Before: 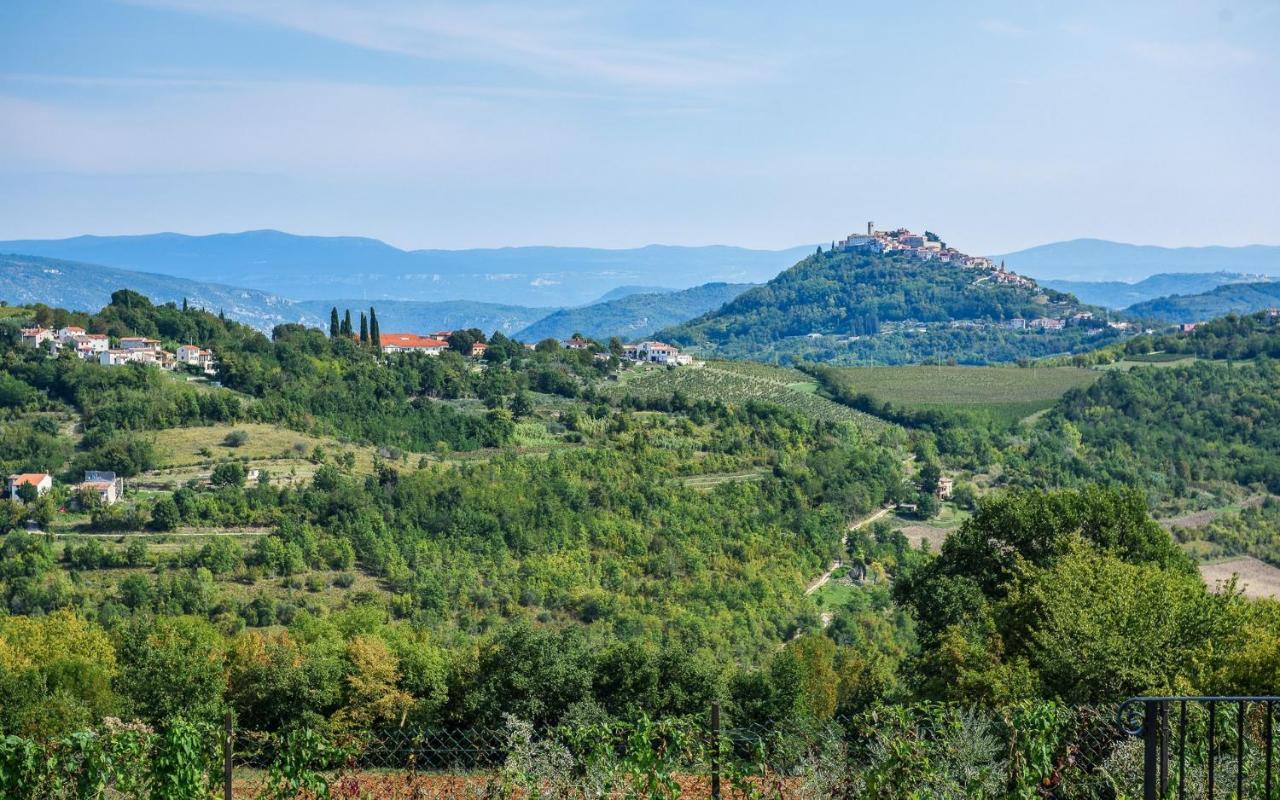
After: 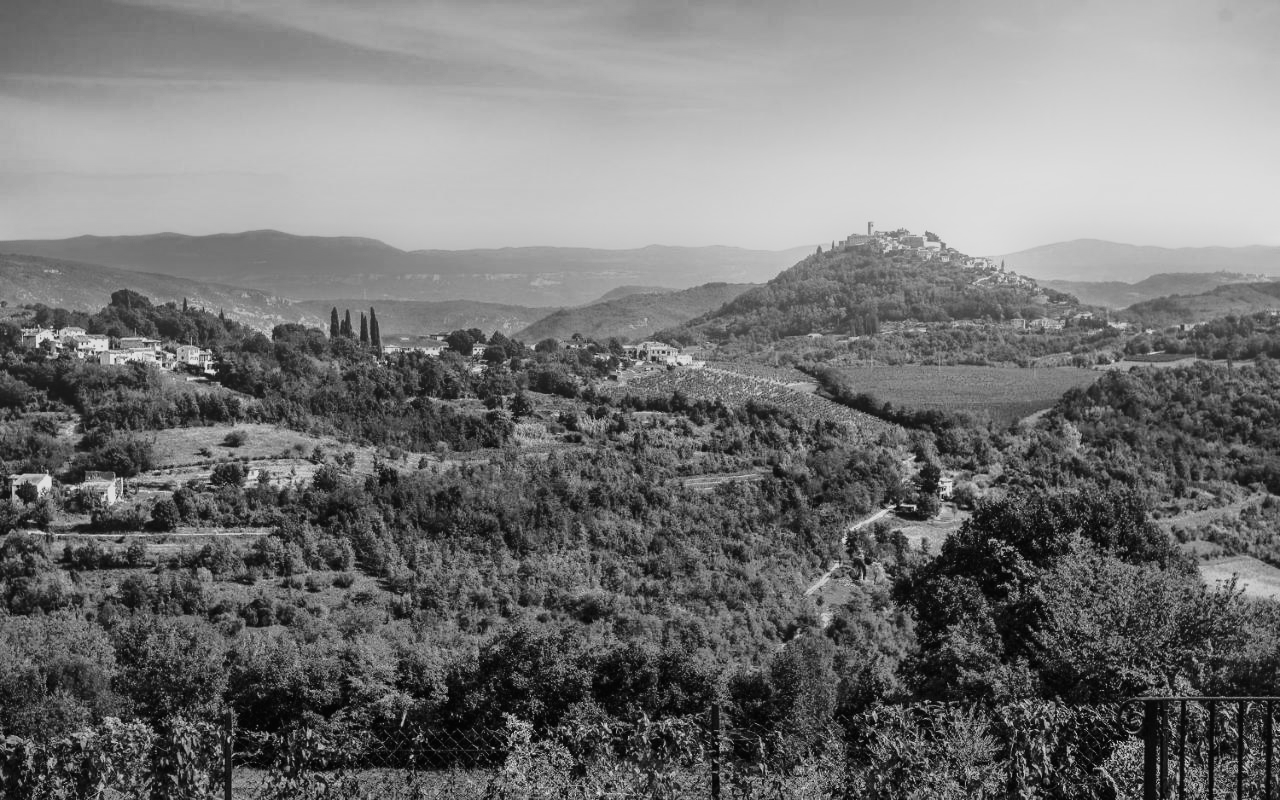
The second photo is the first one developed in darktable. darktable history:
shadows and highlights: white point adjustment -3.64, highlights -63.34, highlights color adjustment 42%, soften with gaussian
bloom: on, module defaults
tone curve: curves: ch0 [(0, 0) (0.105, 0.068) (0.195, 0.162) (0.283, 0.283) (0.384, 0.404) (0.485, 0.531) (0.638, 0.681) (0.795, 0.879) (1, 0.977)]; ch1 [(0, 0) (0.161, 0.092) (0.35, 0.33) (0.379, 0.401) (0.456, 0.469) (0.498, 0.506) (0.521, 0.549) (0.58, 0.624) (0.635, 0.671) (1, 1)]; ch2 [(0, 0) (0.371, 0.362) (0.437, 0.437) (0.483, 0.484) (0.53, 0.515) (0.56, 0.58) (0.622, 0.606) (1, 1)], color space Lab, independent channels, preserve colors none
monochrome: a -4.13, b 5.16, size 1
color correction: highlights a* 1.59, highlights b* -1.7, saturation 2.48
contrast brightness saturation: contrast 0.12, brightness -0.12, saturation 0.2
